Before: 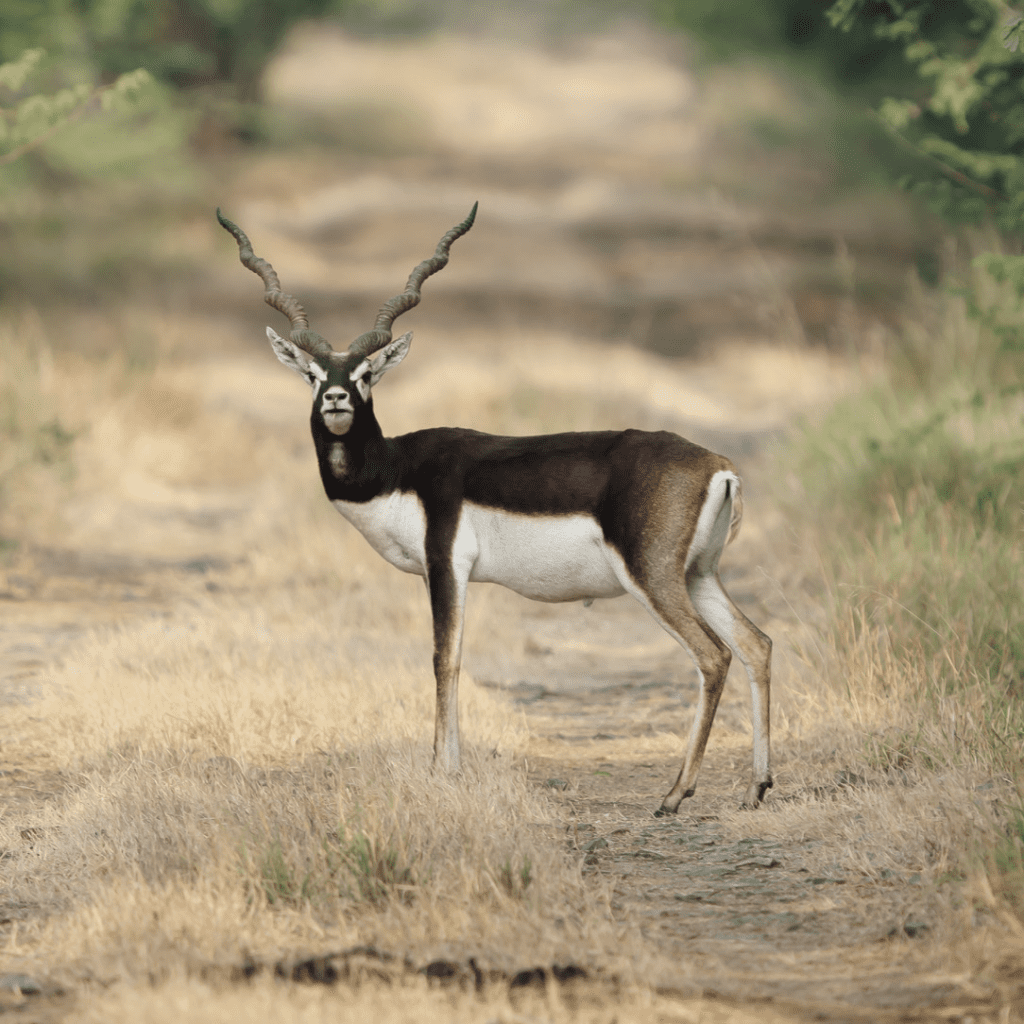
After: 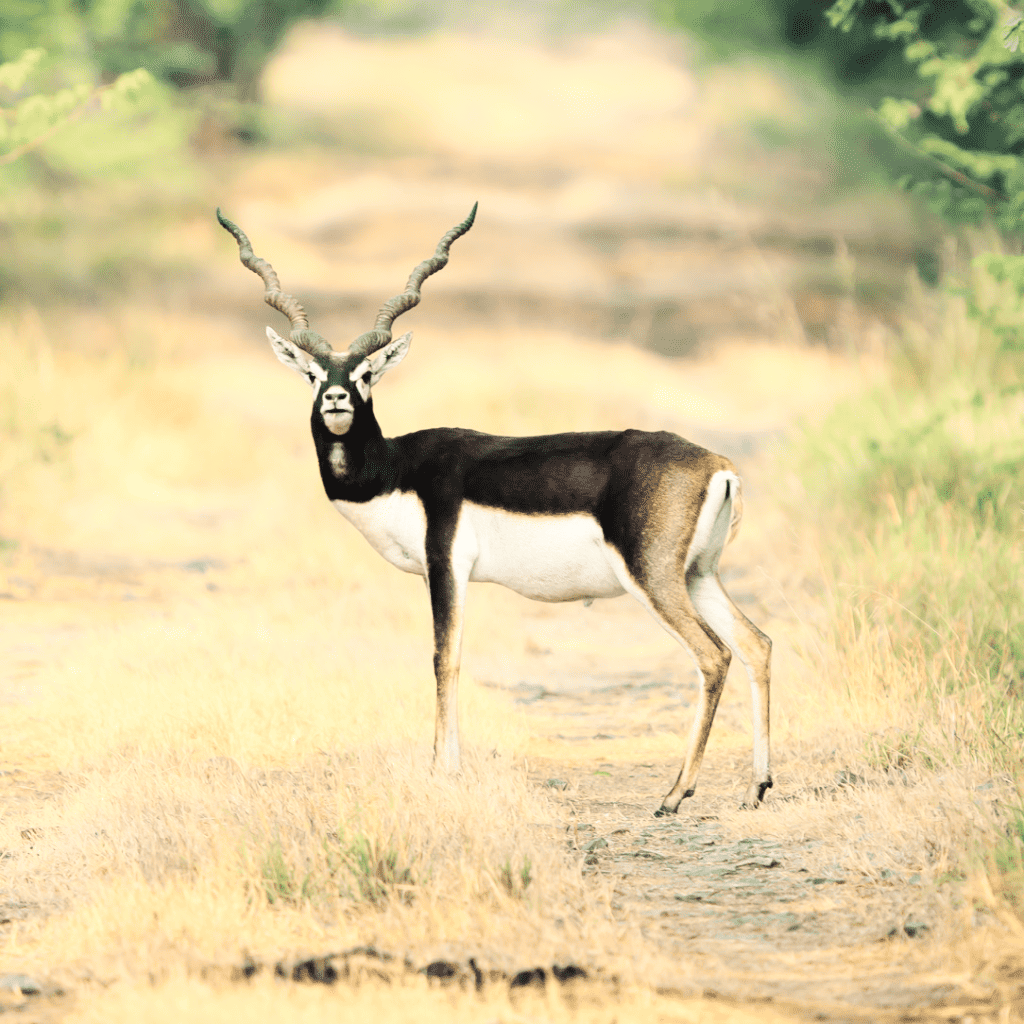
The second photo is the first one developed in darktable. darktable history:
base curve: curves: ch0 [(0, 0.003) (0.001, 0.002) (0.006, 0.004) (0.02, 0.022) (0.048, 0.086) (0.094, 0.234) (0.162, 0.431) (0.258, 0.629) (0.385, 0.8) (0.548, 0.918) (0.751, 0.988) (1, 1)]
contrast brightness saturation: saturation -0.063
color balance rgb: shadows lift › chroma 2.025%, shadows lift › hue 218.05°, perceptual saturation grading › global saturation 30.314%
